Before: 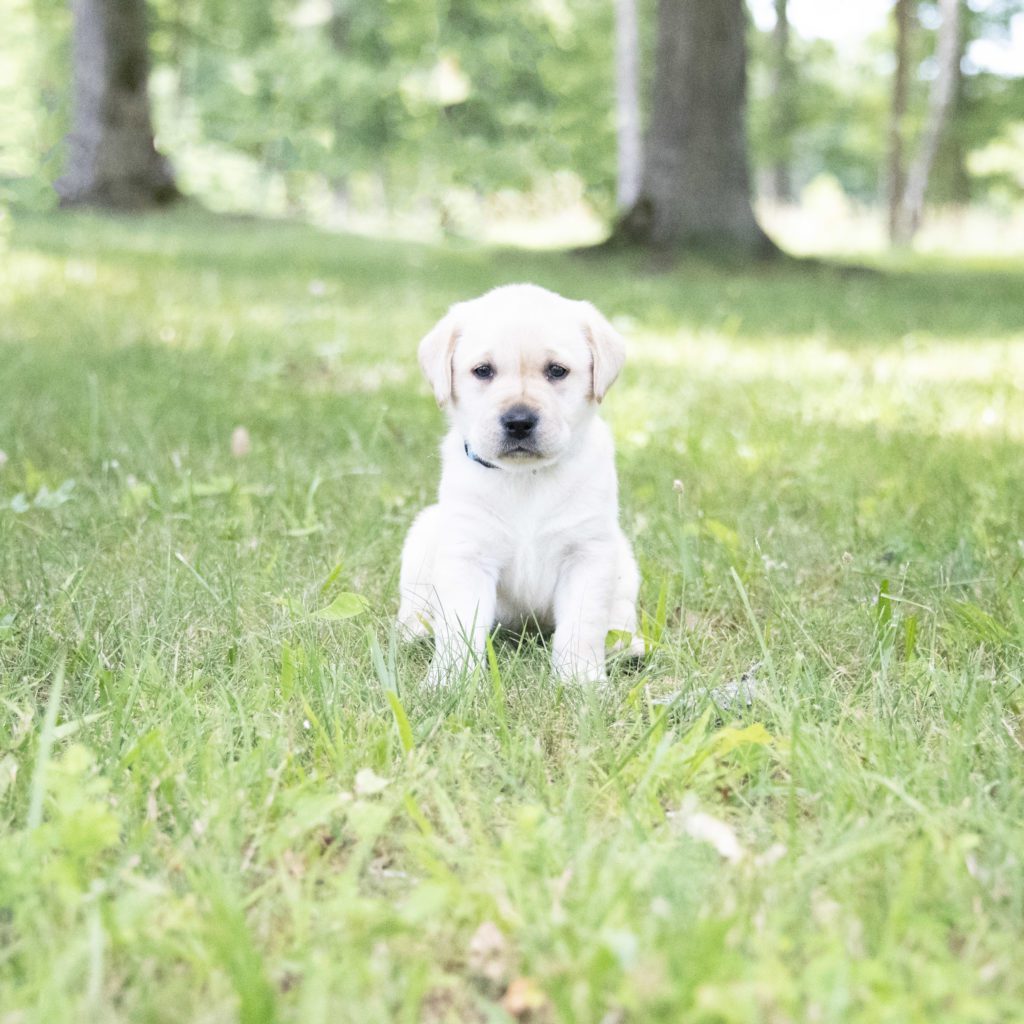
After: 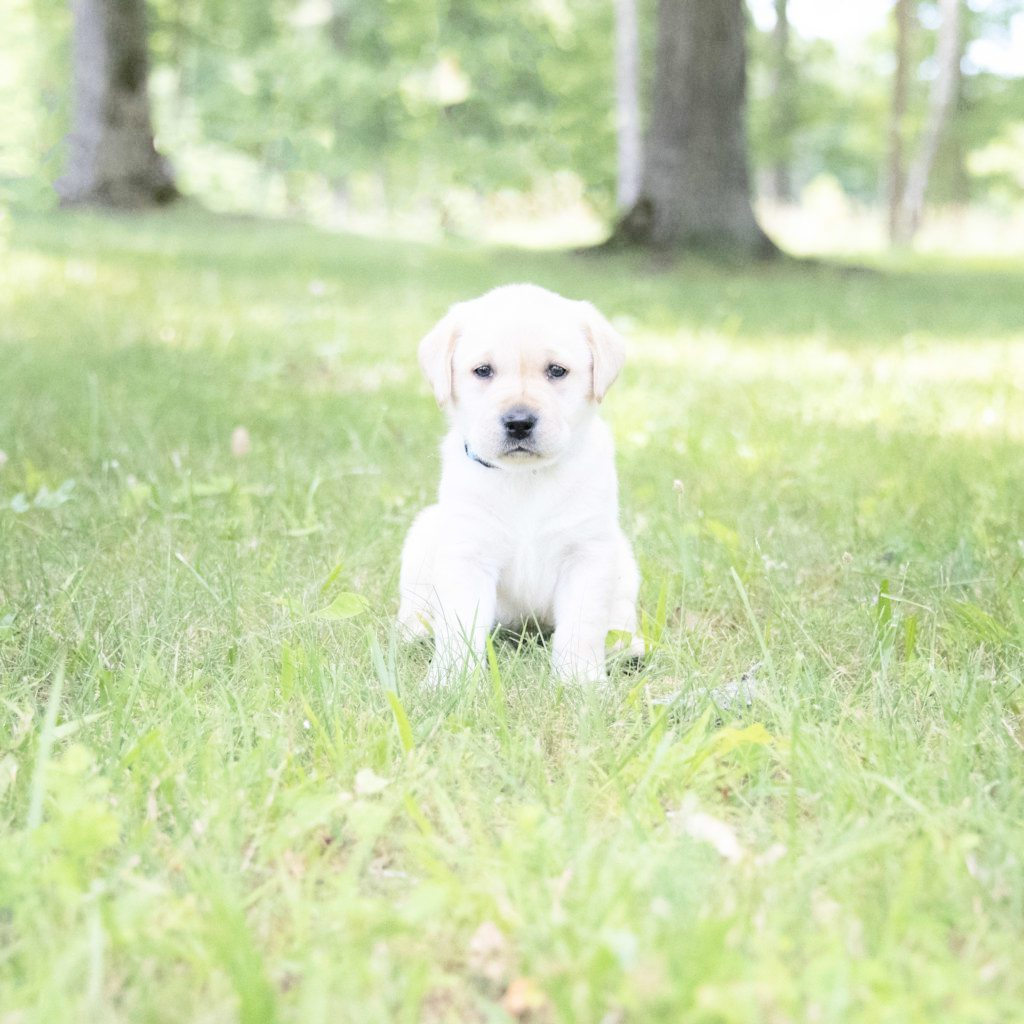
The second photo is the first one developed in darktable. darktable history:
shadows and highlights: shadows -24.28, highlights 49.77, soften with gaussian
